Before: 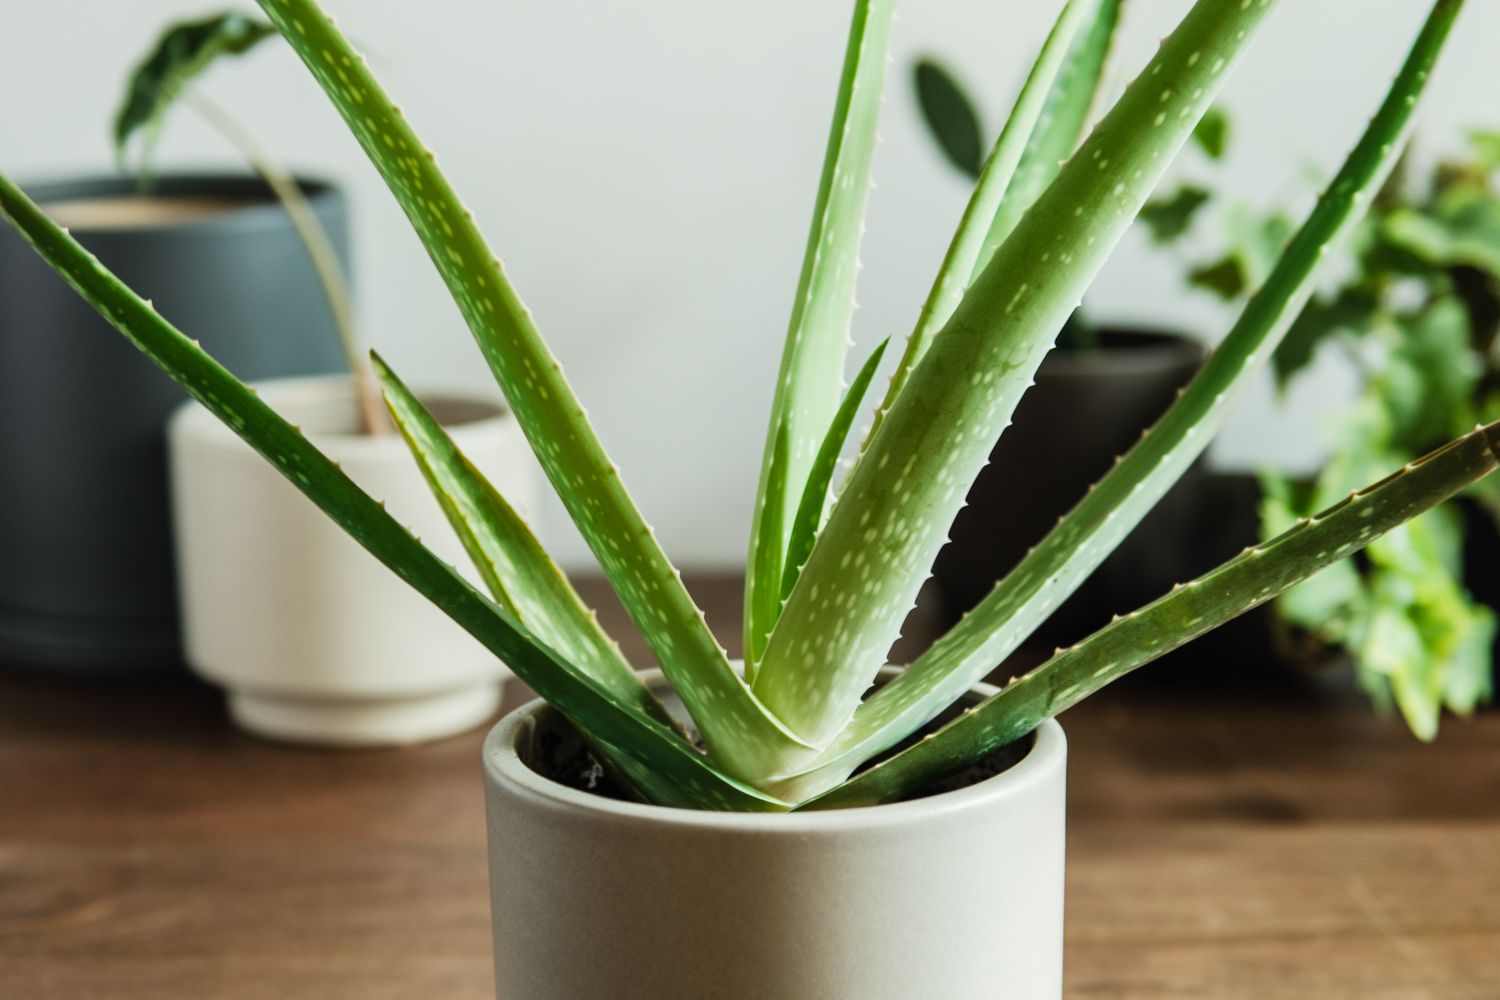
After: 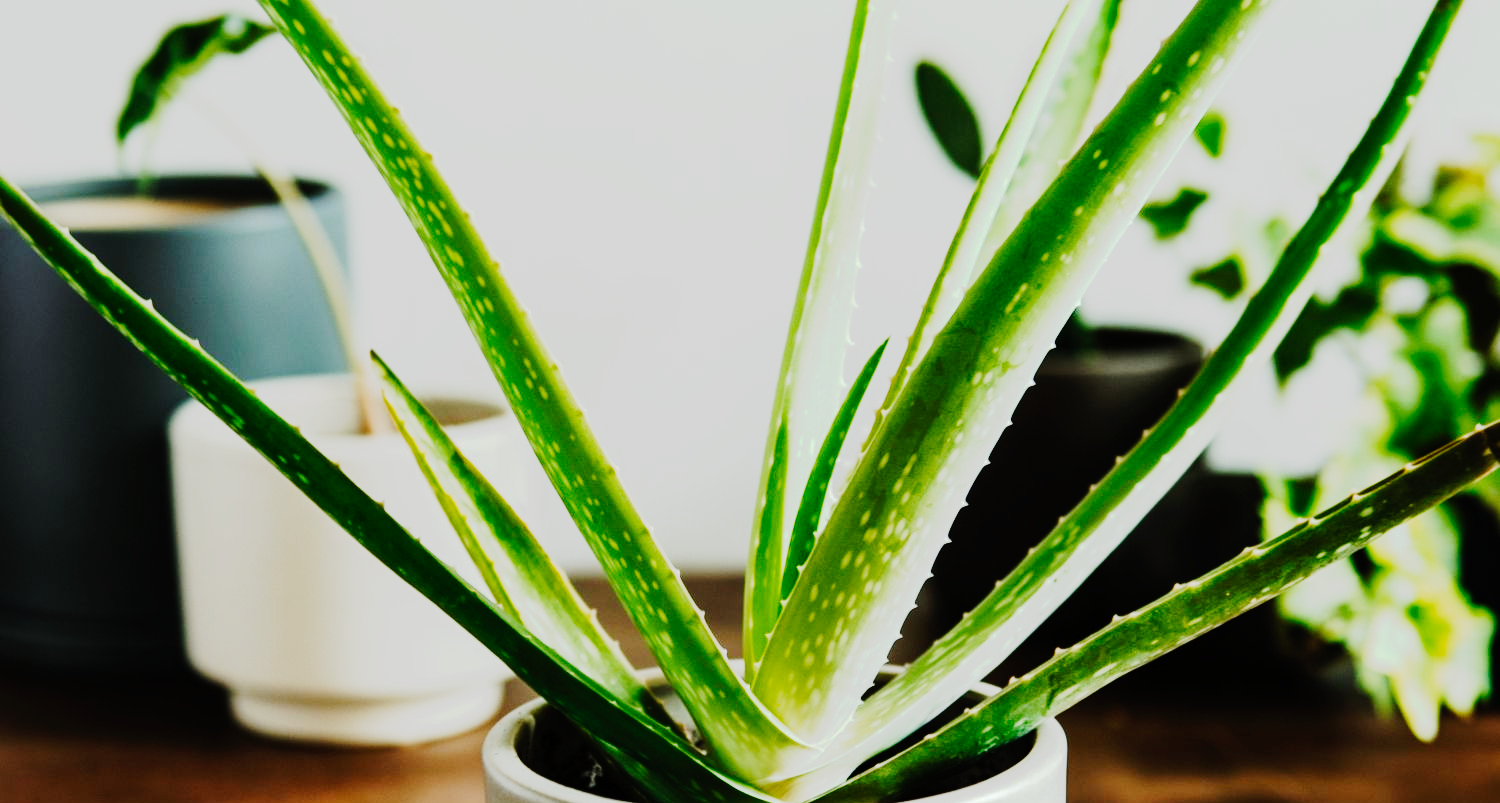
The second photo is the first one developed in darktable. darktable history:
tone curve: curves: ch0 [(0, 0) (0.003, 0.001) (0.011, 0.005) (0.025, 0.009) (0.044, 0.014) (0.069, 0.019) (0.1, 0.028) (0.136, 0.039) (0.177, 0.073) (0.224, 0.134) (0.277, 0.218) (0.335, 0.343) (0.399, 0.488) (0.468, 0.608) (0.543, 0.699) (0.623, 0.773) (0.709, 0.819) (0.801, 0.852) (0.898, 0.874) (1, 1)], preserve colors none
crop: bottom 19.653%
